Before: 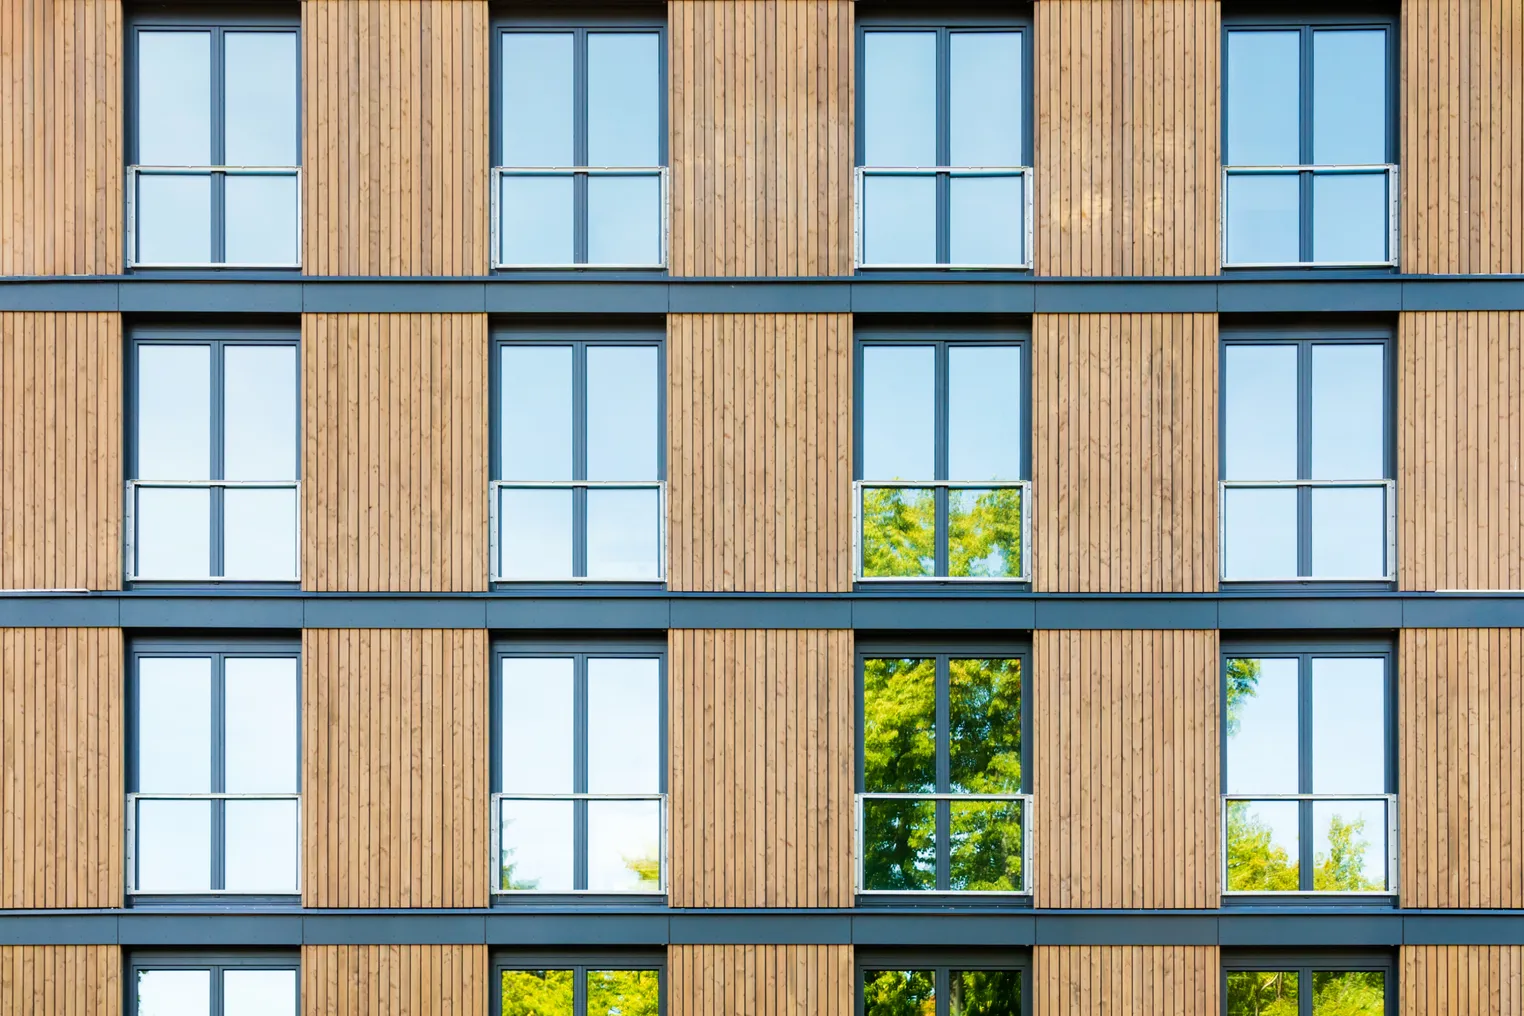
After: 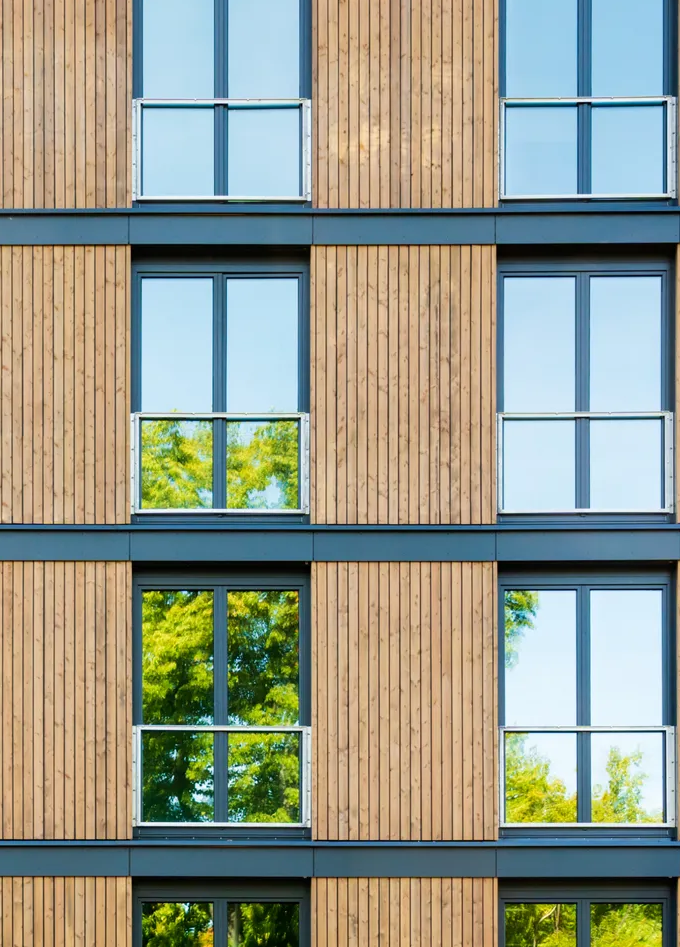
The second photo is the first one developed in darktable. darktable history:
crop: left 47.411%, top 6.764%, right 7.945%
